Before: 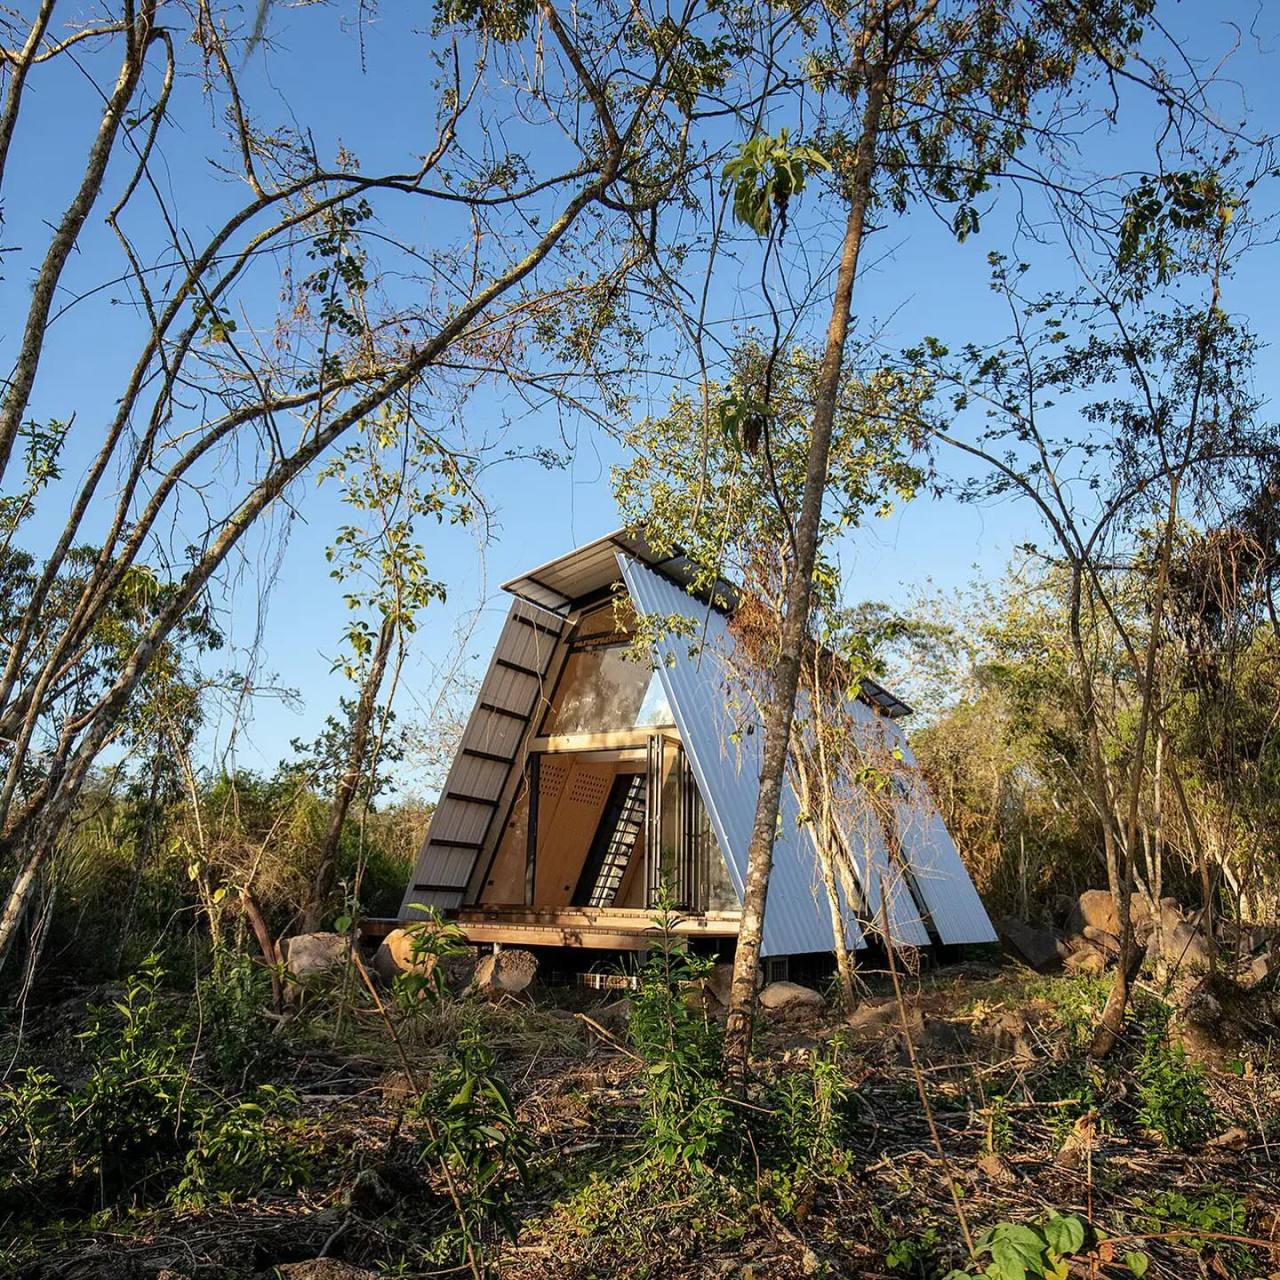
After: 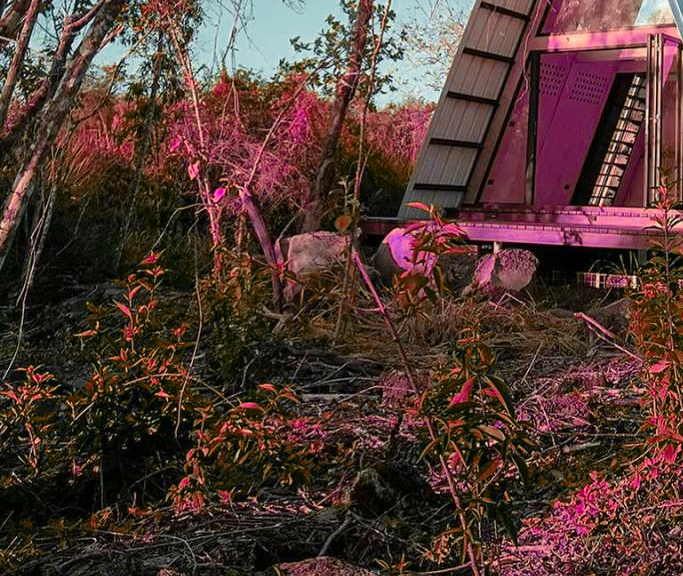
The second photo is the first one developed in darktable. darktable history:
crop and rotate: top 54.778%, right 46.61%, bottom 0.159%
color zones: curves: ch0 [(0.826, 0.353)]; ch1 [(0.242, 0.647) (0.889, 0.342)]; ch2 [(0.246, 0.089) (0.969, 0.068)]
